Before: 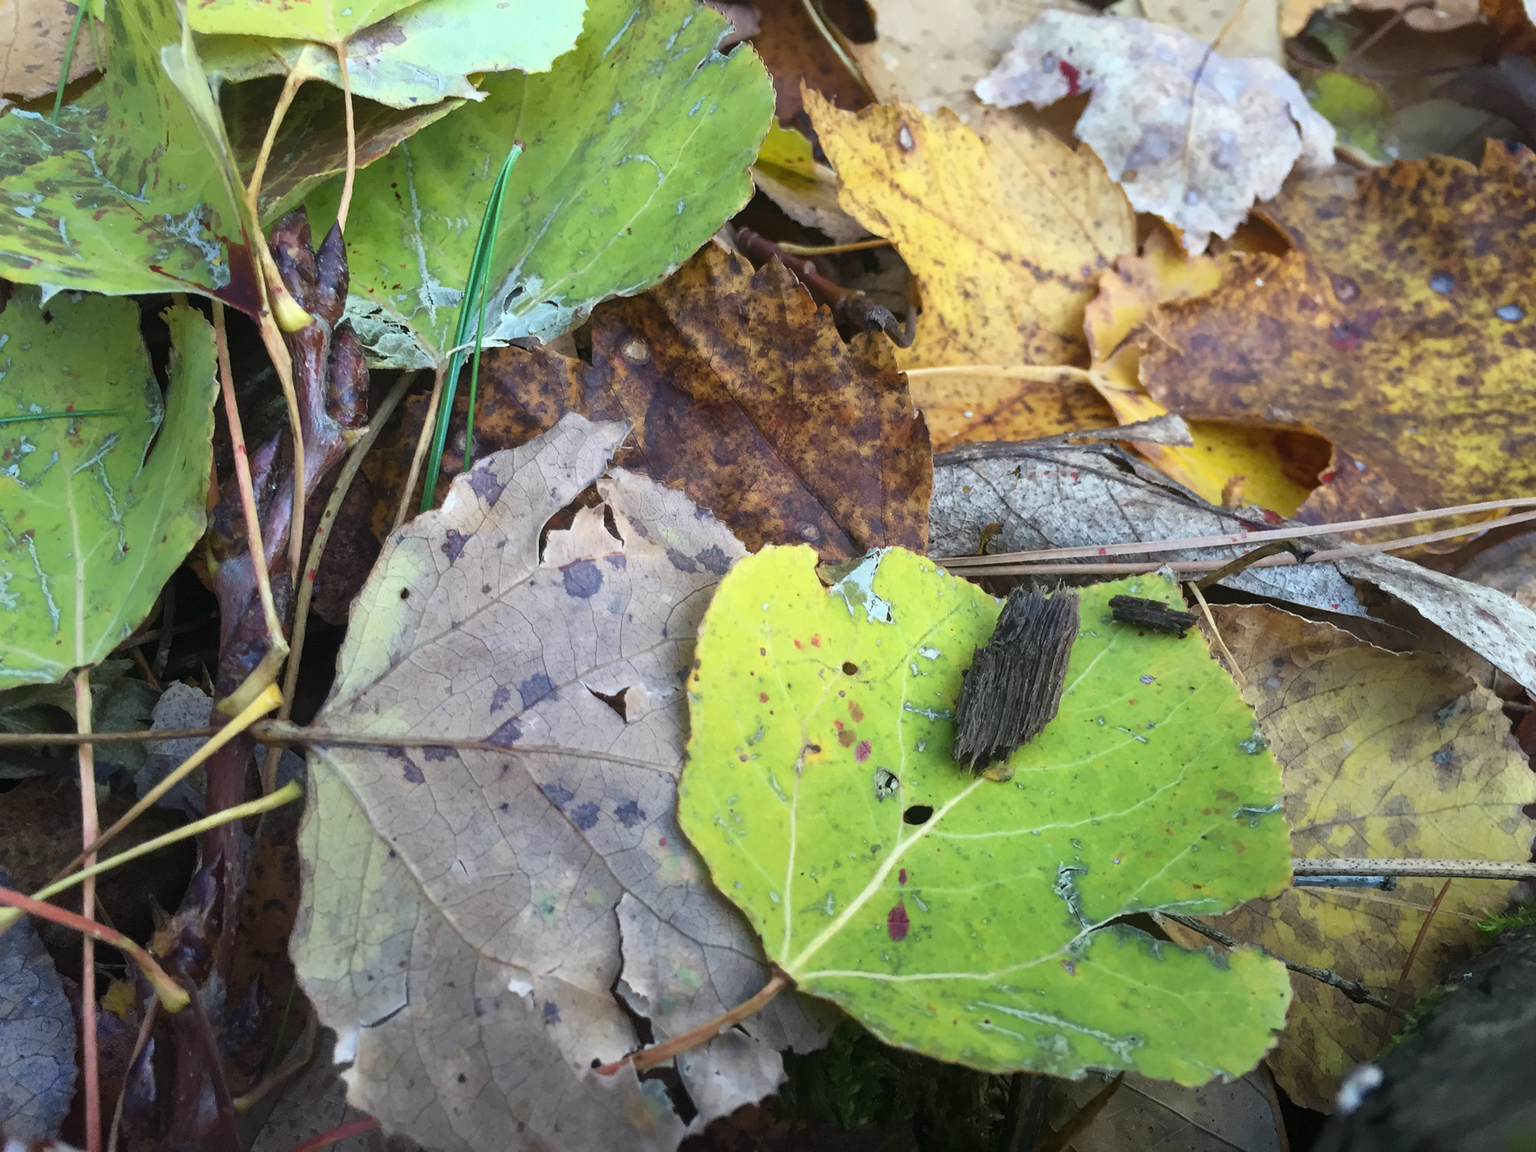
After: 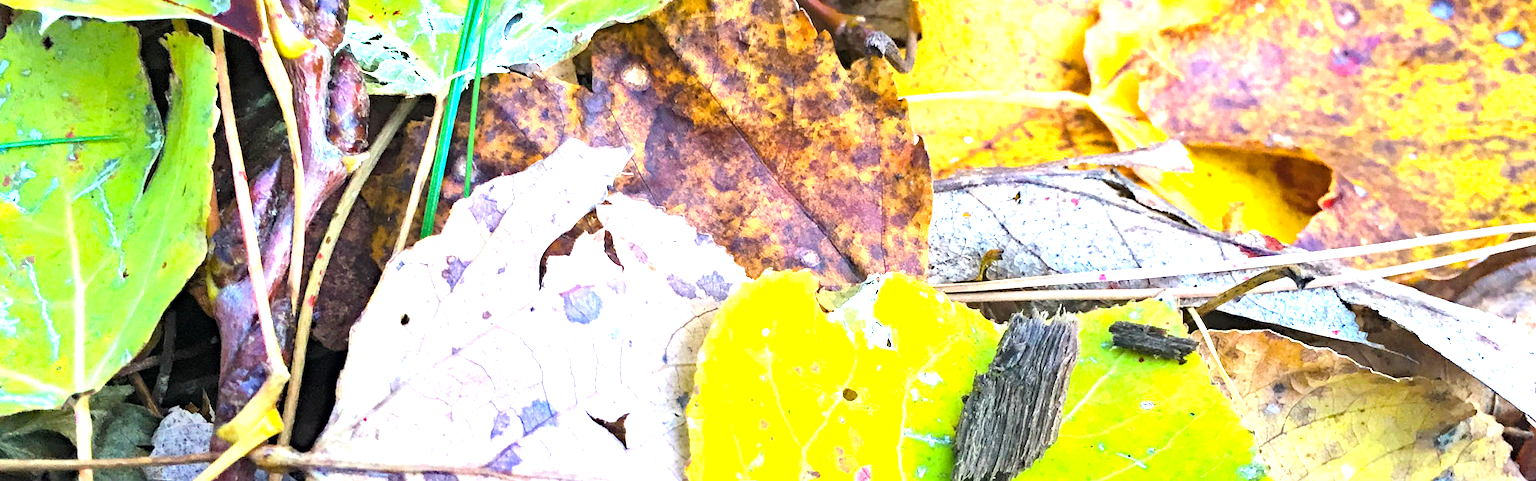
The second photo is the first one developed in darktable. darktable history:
haze removal: strength 0.29, distance 0.25, compatibility mode true, adaptive false
crop and rotate: top 23.84%, bottom 34.294%
color zones: curves: ch1 [(0, 0.469) (0.001, 0.469) (0.12, 0.446) (0.248, 0.469) (0.5, 0.5) (0.748, 0.5) (0.999, 0.469) (1, 0.469)]
exposure: black level correction 0, exposure 2.088 EV, compensate exposure bias true, compensate highlight preservation false
tone curve: curves: ch0 [(0, 0) (0.118, 0.034) (0.182, 0.124) (0.265, 0.214) (0.504, 0.508) (0.783, 0.825) (1, 1)], color space Lab, linked channels, preserve colors none
color balance rgb: perceptual saturation grading › global saturation 25%, global vibrance 20%
